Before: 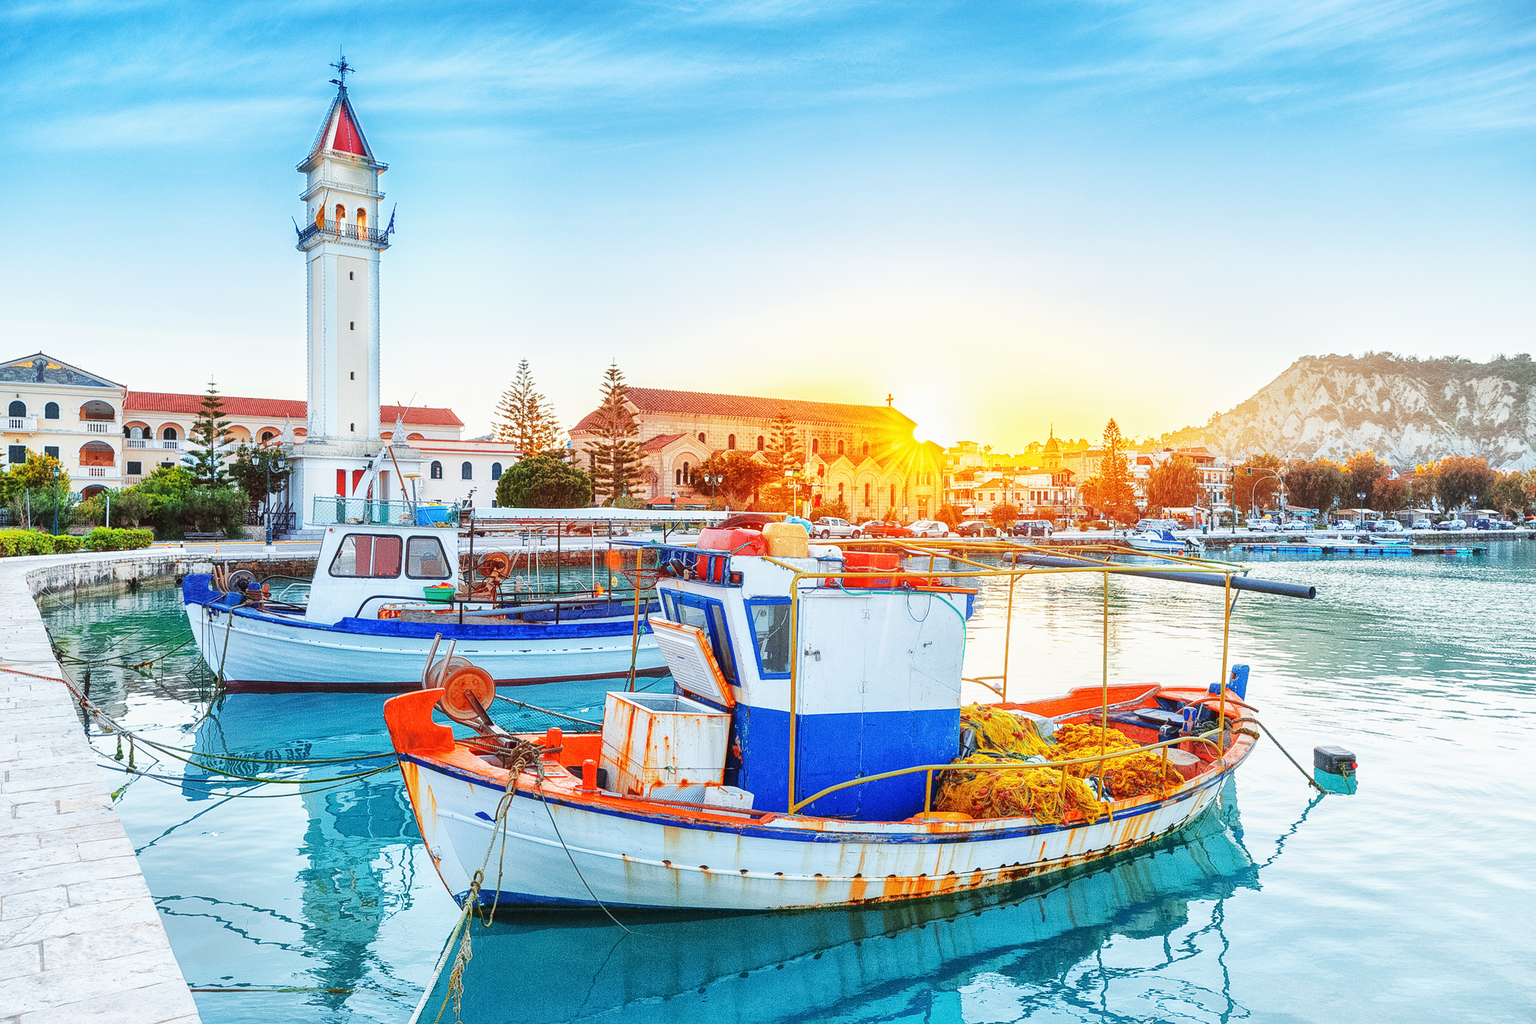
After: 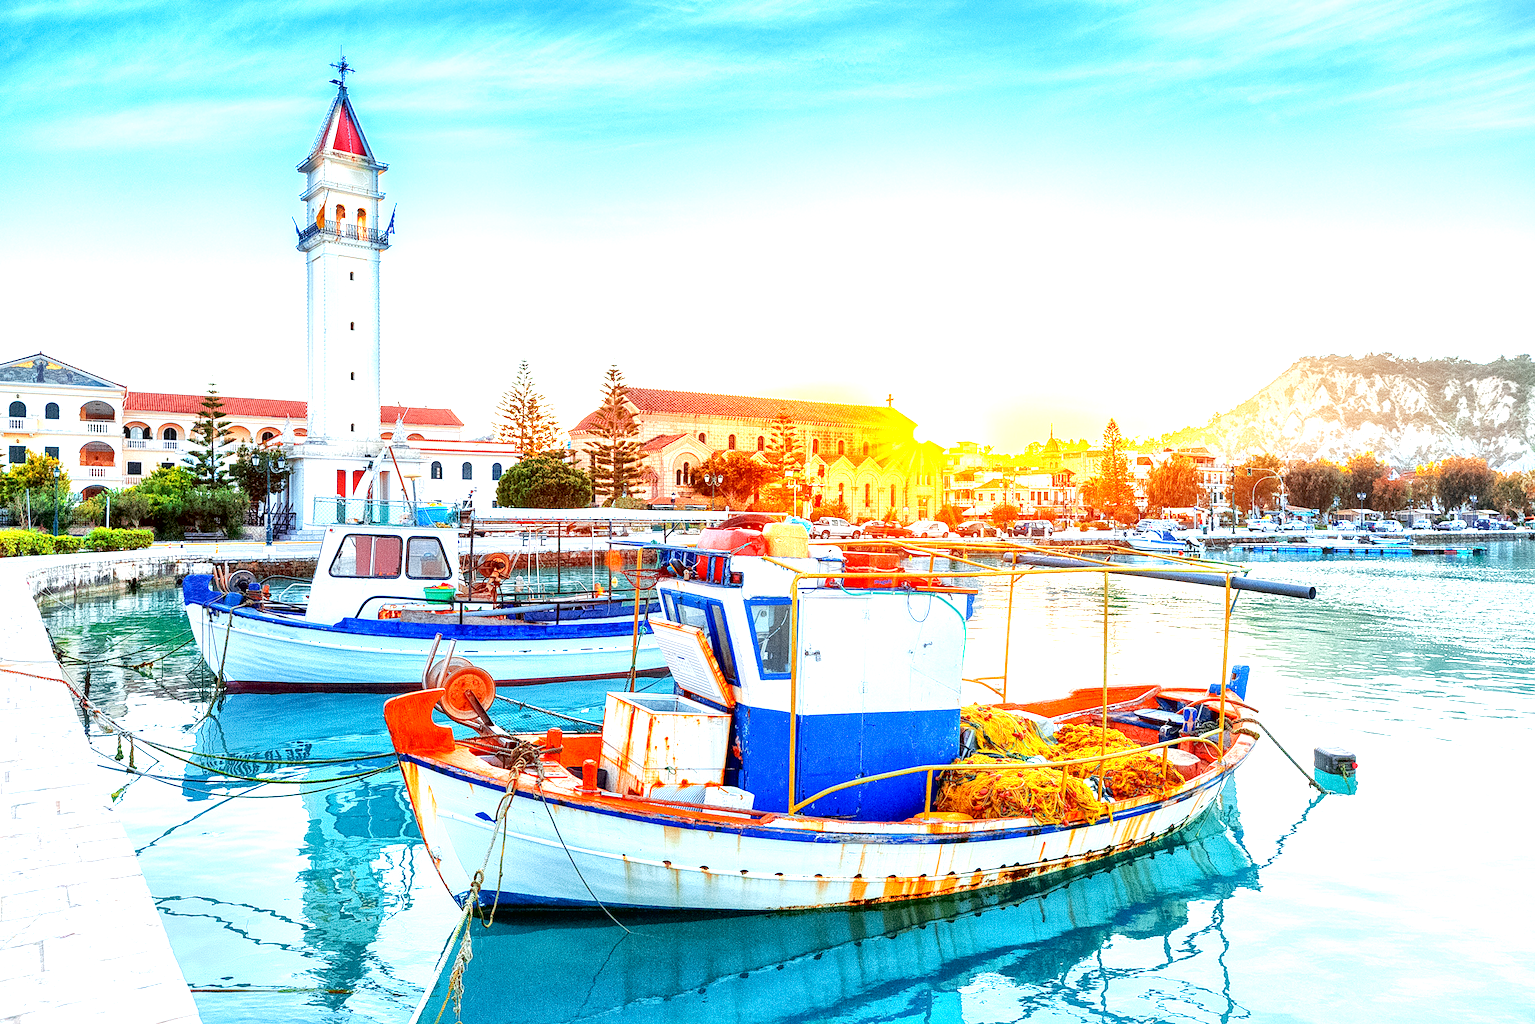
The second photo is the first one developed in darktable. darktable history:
local contrast: mode bilateral grid, contrast 19, coarseness 50, detail 120%, midtone range 0.2
exposure: black level correction 0.012, exposure 0.696 EV, compensate exposure bias true, compensate highlight preservation false
